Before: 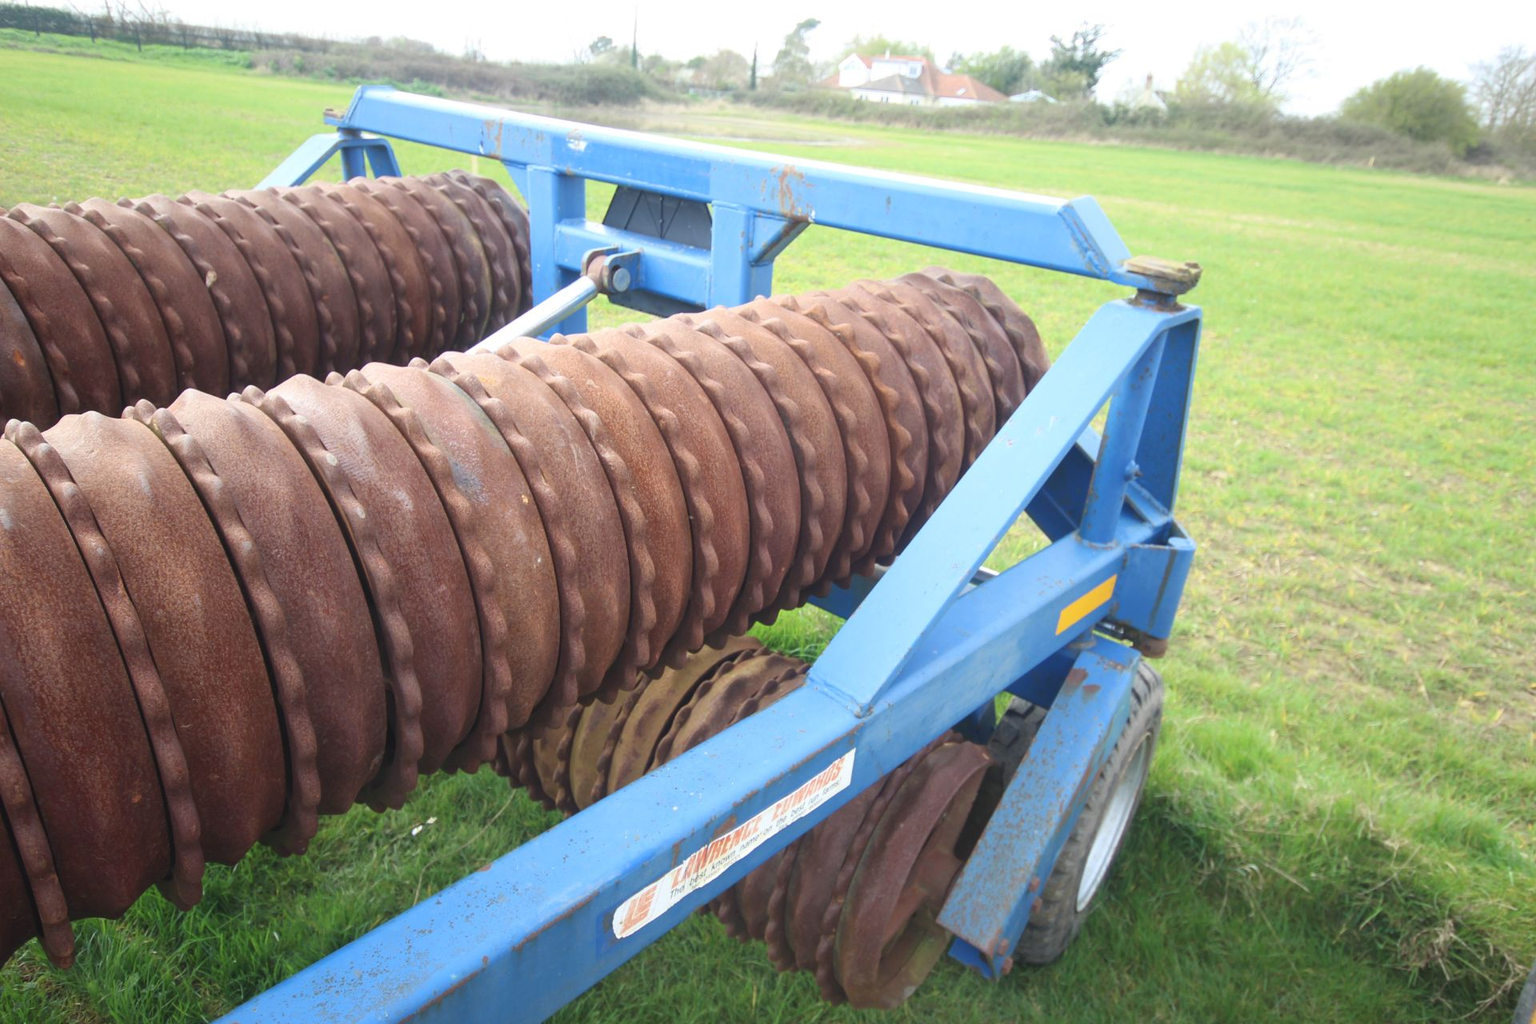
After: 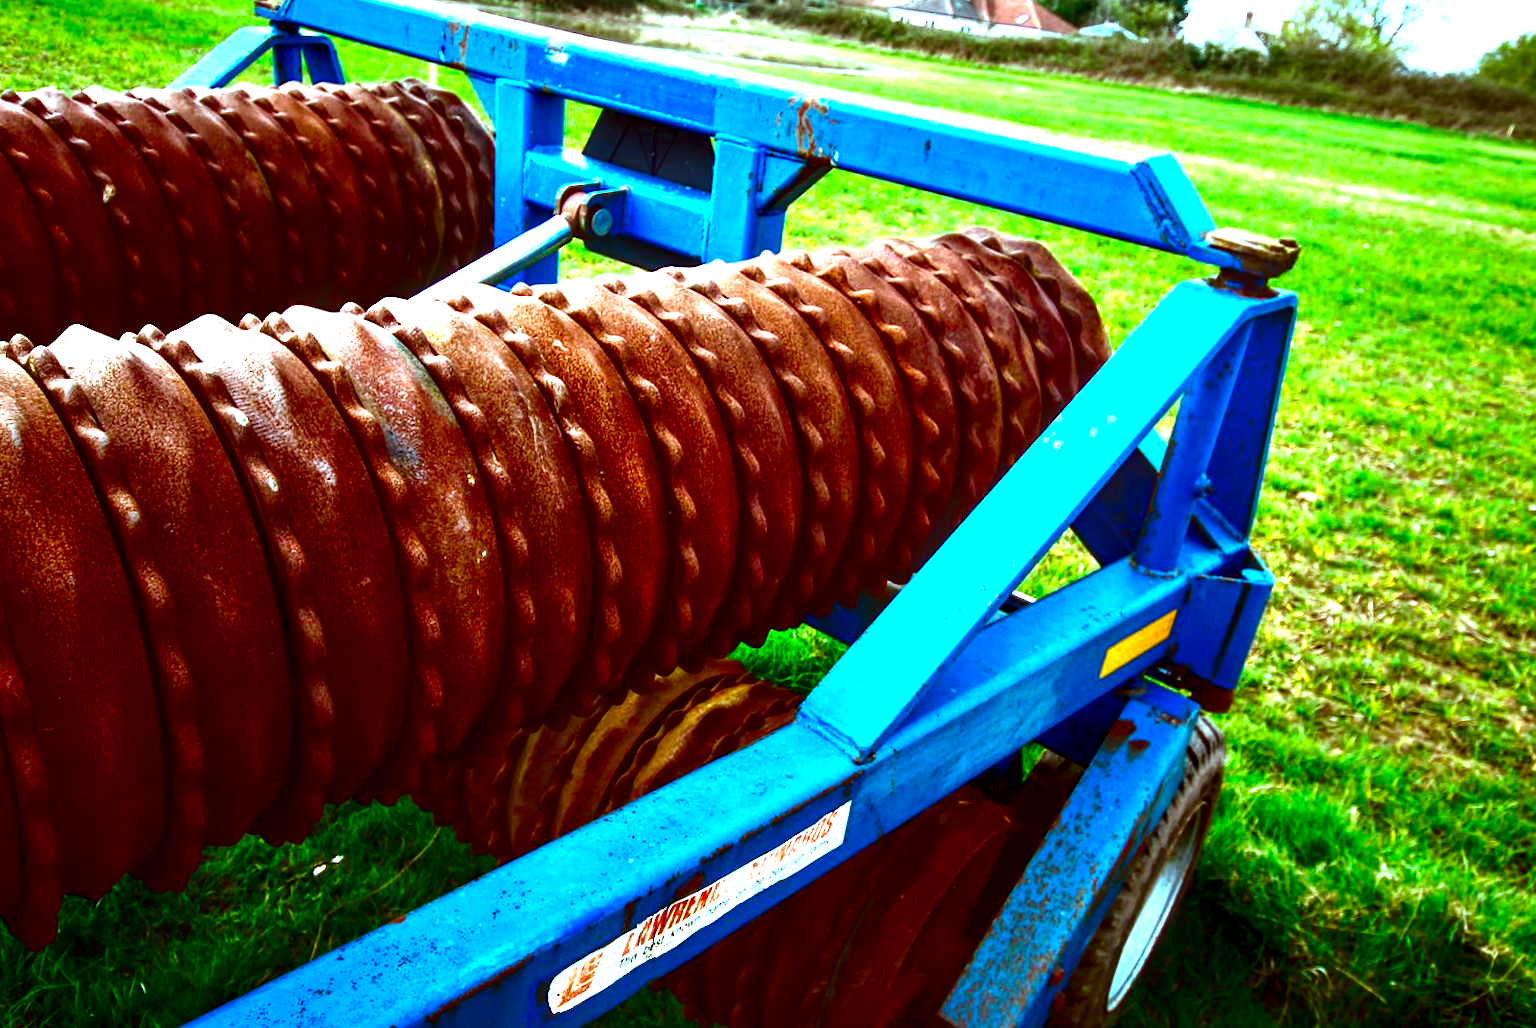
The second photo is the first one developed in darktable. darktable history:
local contrast: highlights 22%, detail 150%
contrast brightness saturation: brightness -0.988, saturation 0.99
color correction: highlights a* -13.89, highlights b* -15.91, shadows a* 10.4, shadows b* 28.85
crop and rotate: angle -3.19°, left 5.381%, top 5.194%, right 4.636%, bottom 4.378%
contrast equalizer: y [[0.6 ×6], [0.55 ×6], [0 ×6], [0 ×6], [0 ×6]]
color balance rgb: global offset › luminance 0.488%, perceptual saturation grading › global saturation 16.389%
exposure: black level correction 0.001, exposure 0.297 EV, compensate highlight preservation false
